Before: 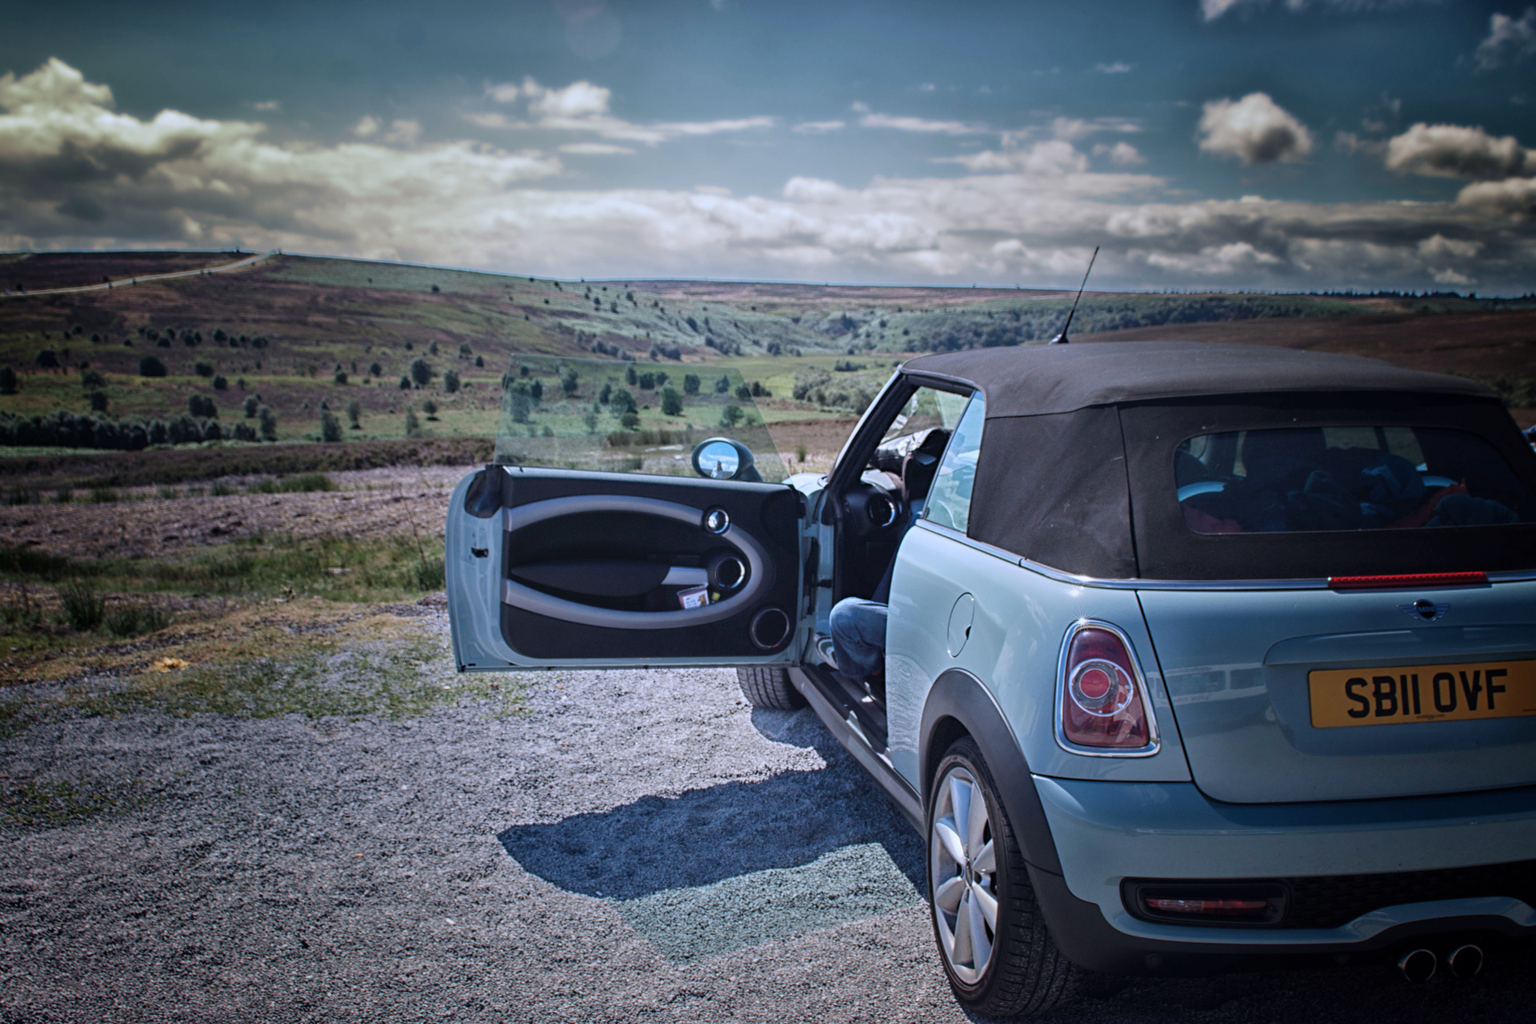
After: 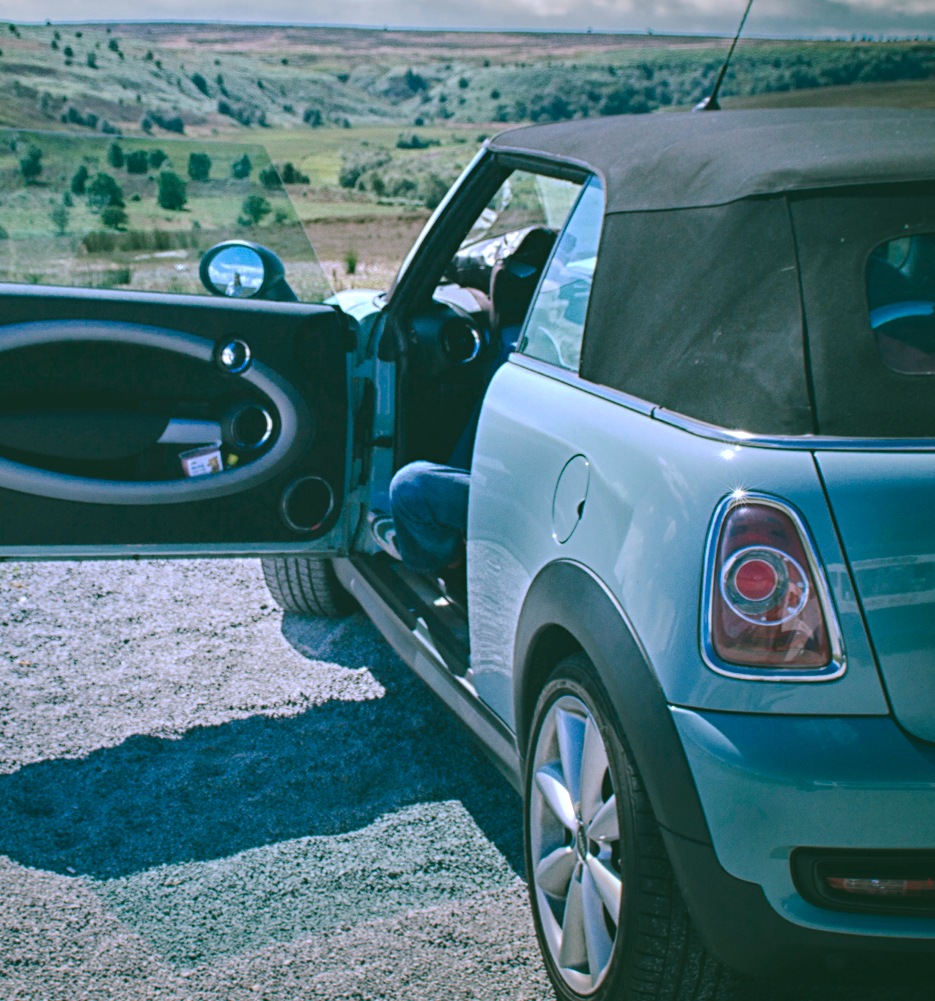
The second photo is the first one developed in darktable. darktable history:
color balance rgb: shadows lift › chroma 11.901%, shadows lift › hue 132.8°, global offset › luminance 1.988%, perceptual saturation grading › global saturation 31.038%, global vibrance 9.677%, contrast 15.37%, saturation formula JzAzBz (2021)
crop: left 35.675%, top 25.769%, right 20.204%, bottom 3.408%
base curve: curves: ch0 [(0, 0) (0.235, 0.266) (0.503, 0.496) (0.786, 0.72) (1, 1)], preserve colors none
